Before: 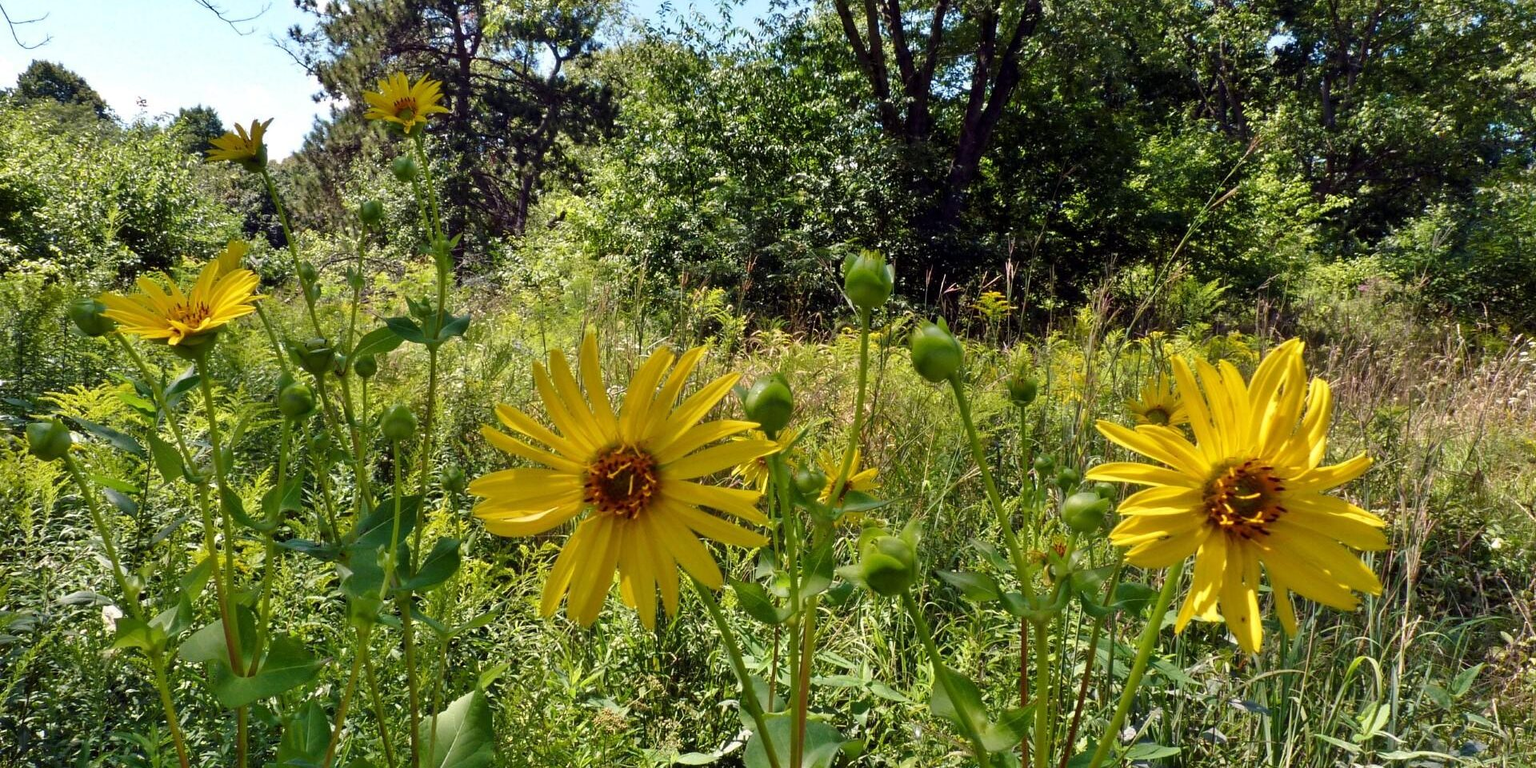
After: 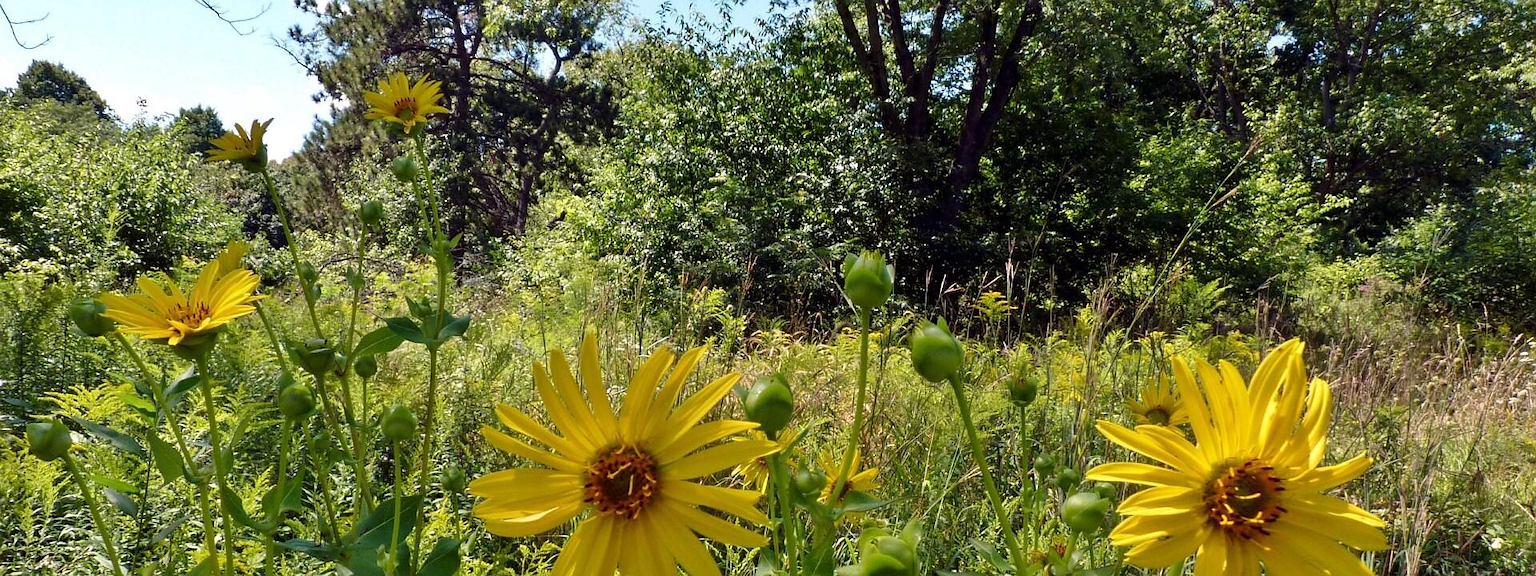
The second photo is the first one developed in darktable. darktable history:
sharpen: radius 1, threshold 1
crop: bottom 24.967%
